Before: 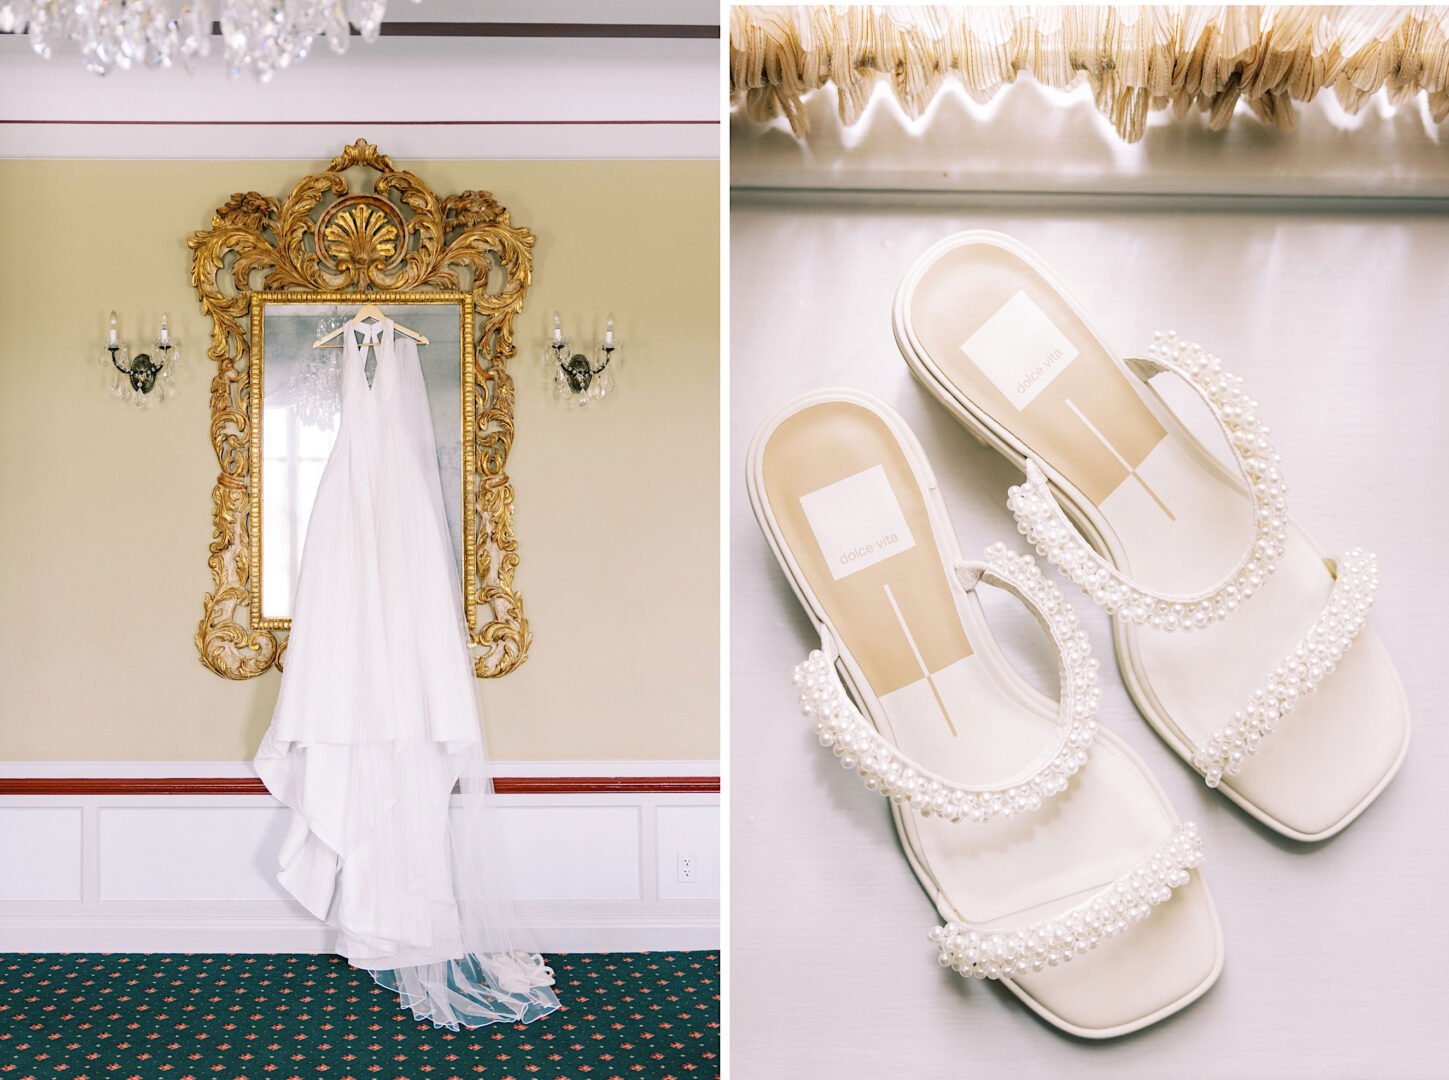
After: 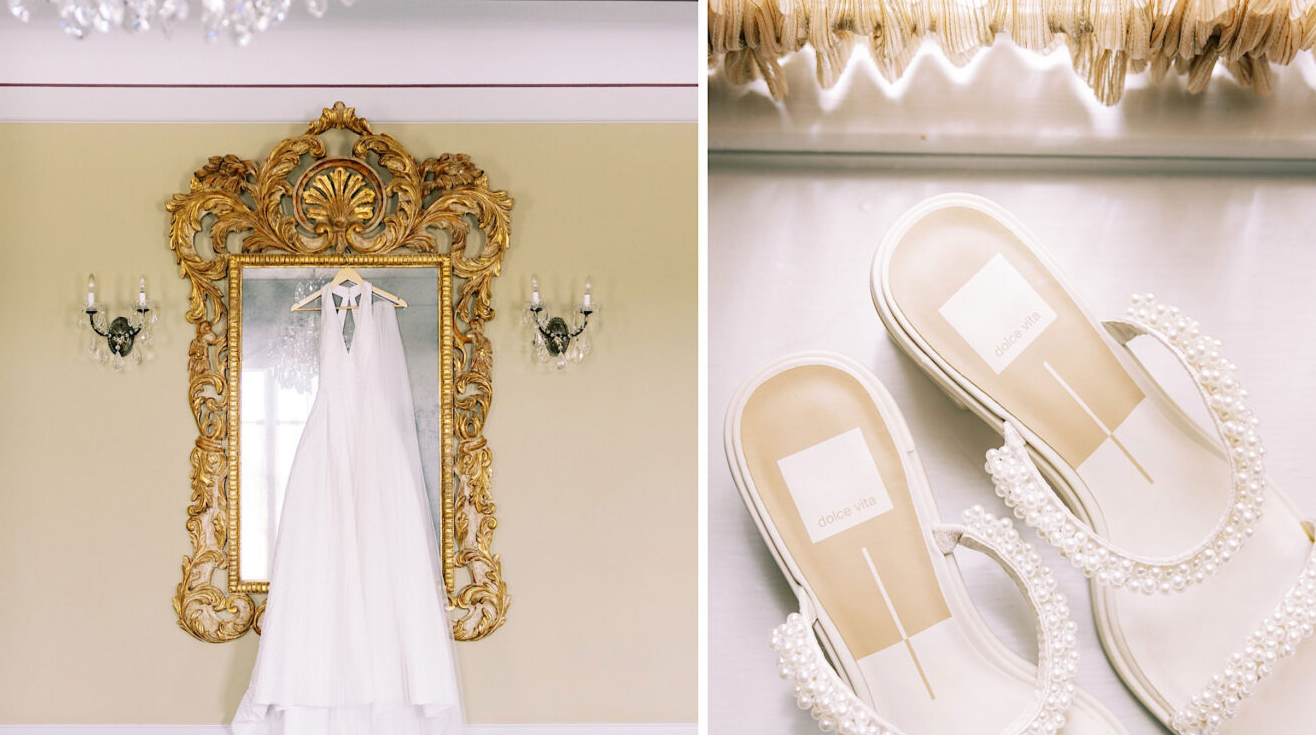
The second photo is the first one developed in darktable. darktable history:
crop: left 1.547%, top 3.445%, right 7.612%, bottom 28.468%
